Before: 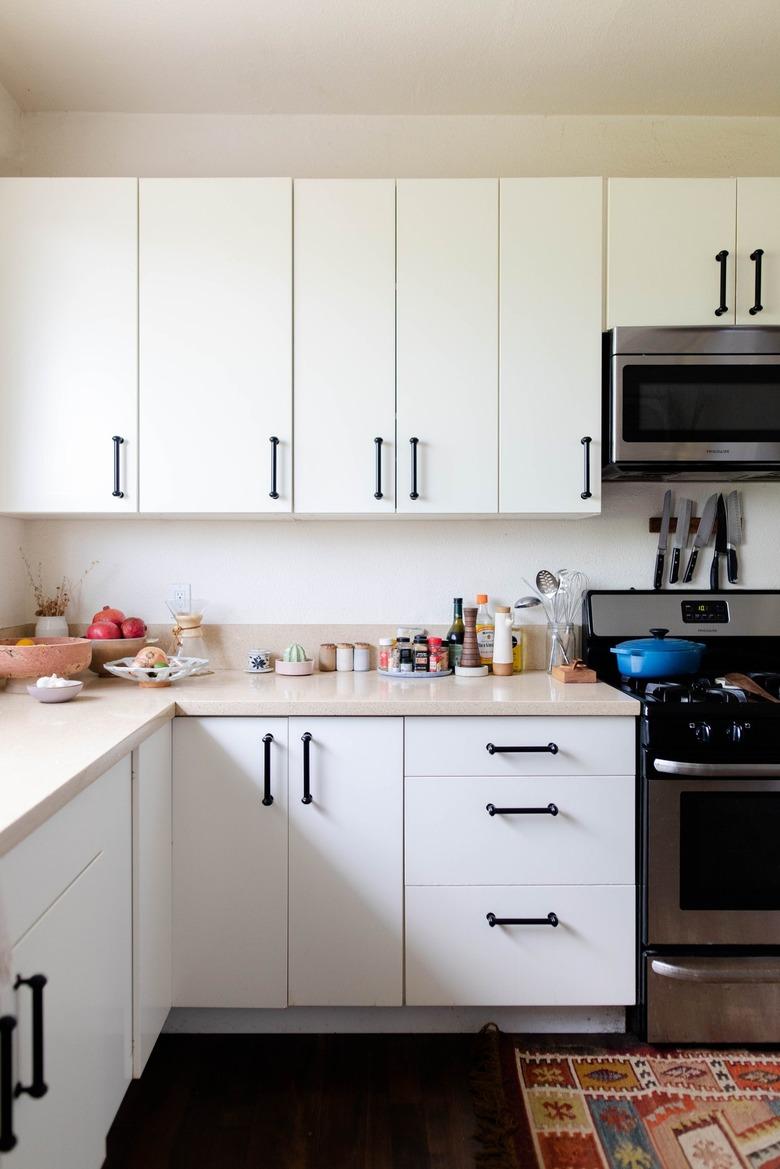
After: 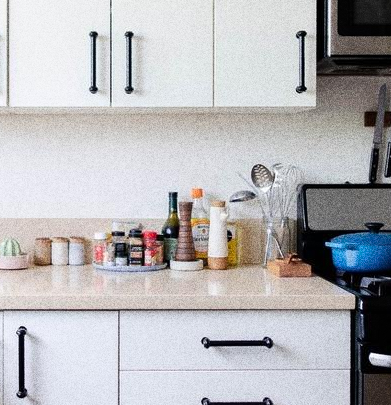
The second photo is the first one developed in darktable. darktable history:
crop: left 36.607%, top 34.735%, right 13.146%, bottom 30.611%
grain: coarseness 10.62 ISO, strength 55.56%
